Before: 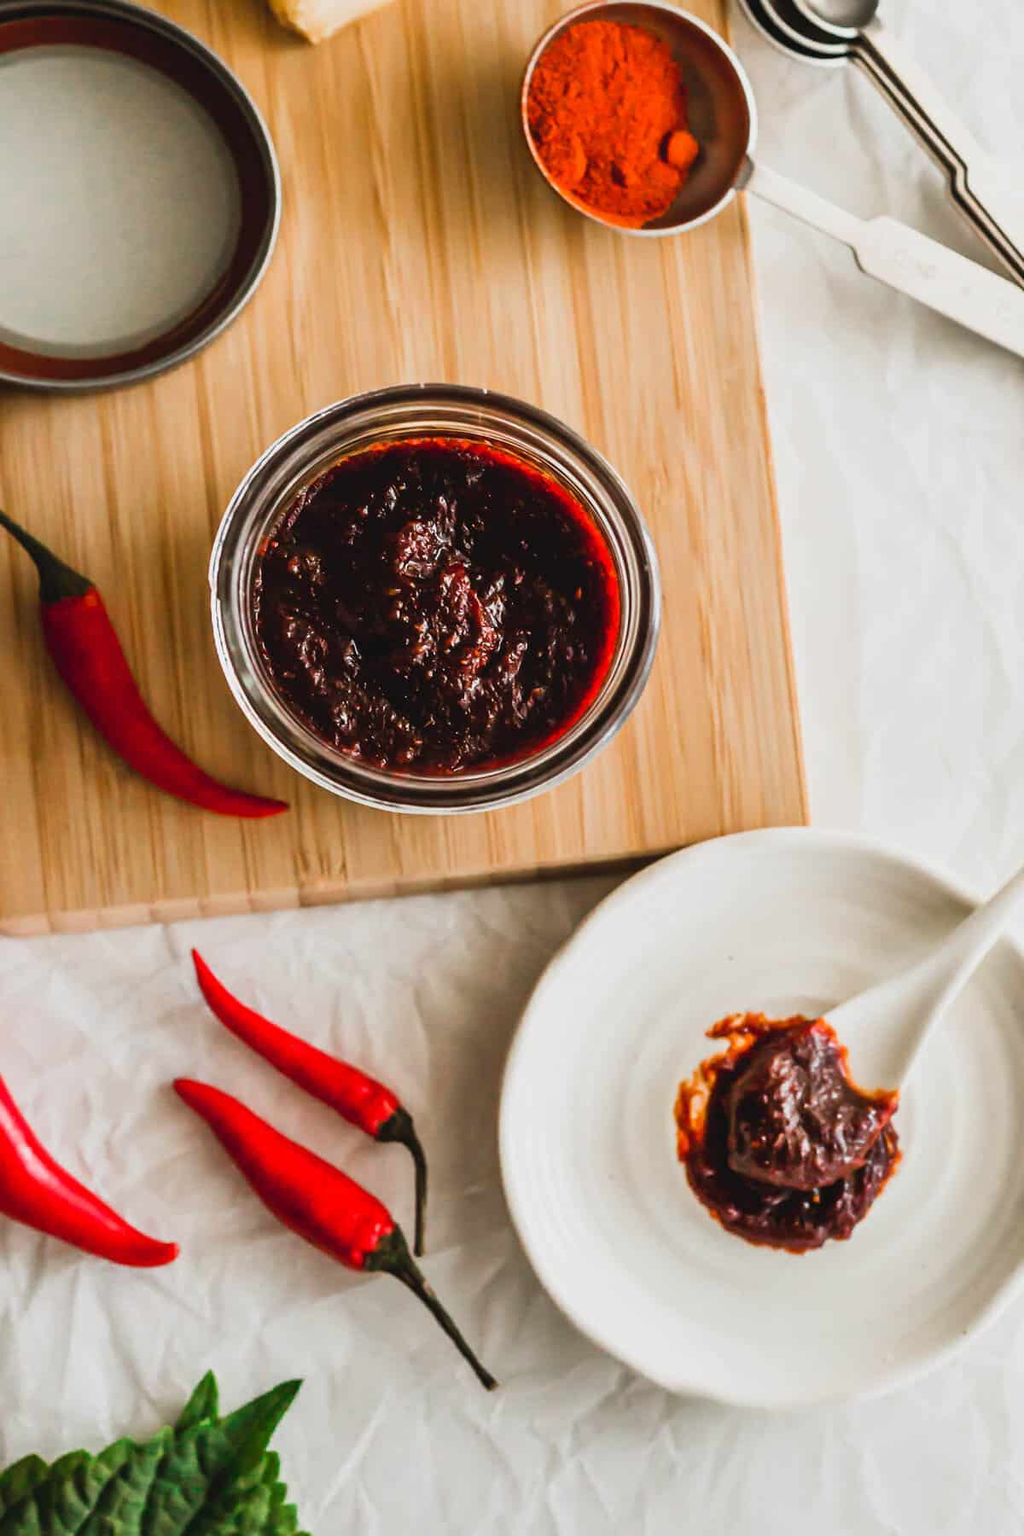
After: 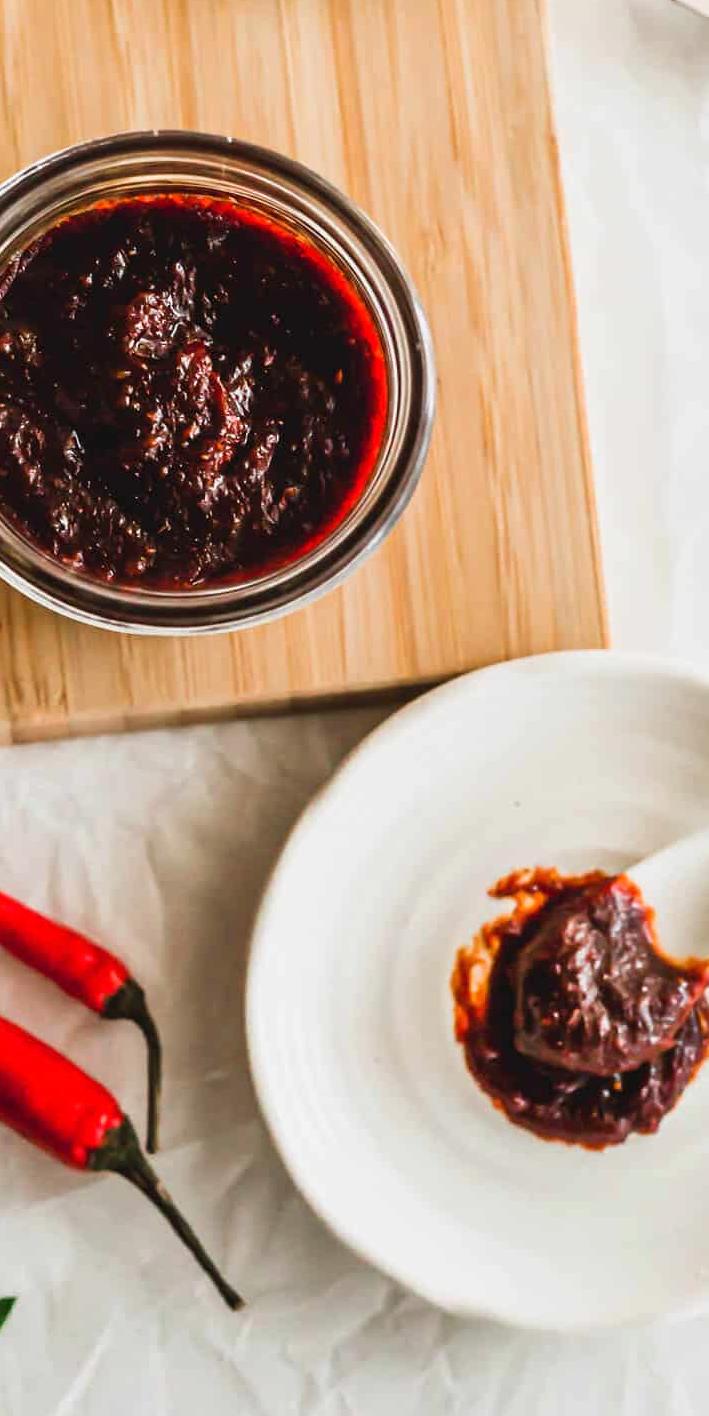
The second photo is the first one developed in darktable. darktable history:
crop and rotate: left 28.256%, top 17.734%, right 12.656%, bottom 3.573%
exposure: exposure 0.128 EV, compensate highlight preservation false
